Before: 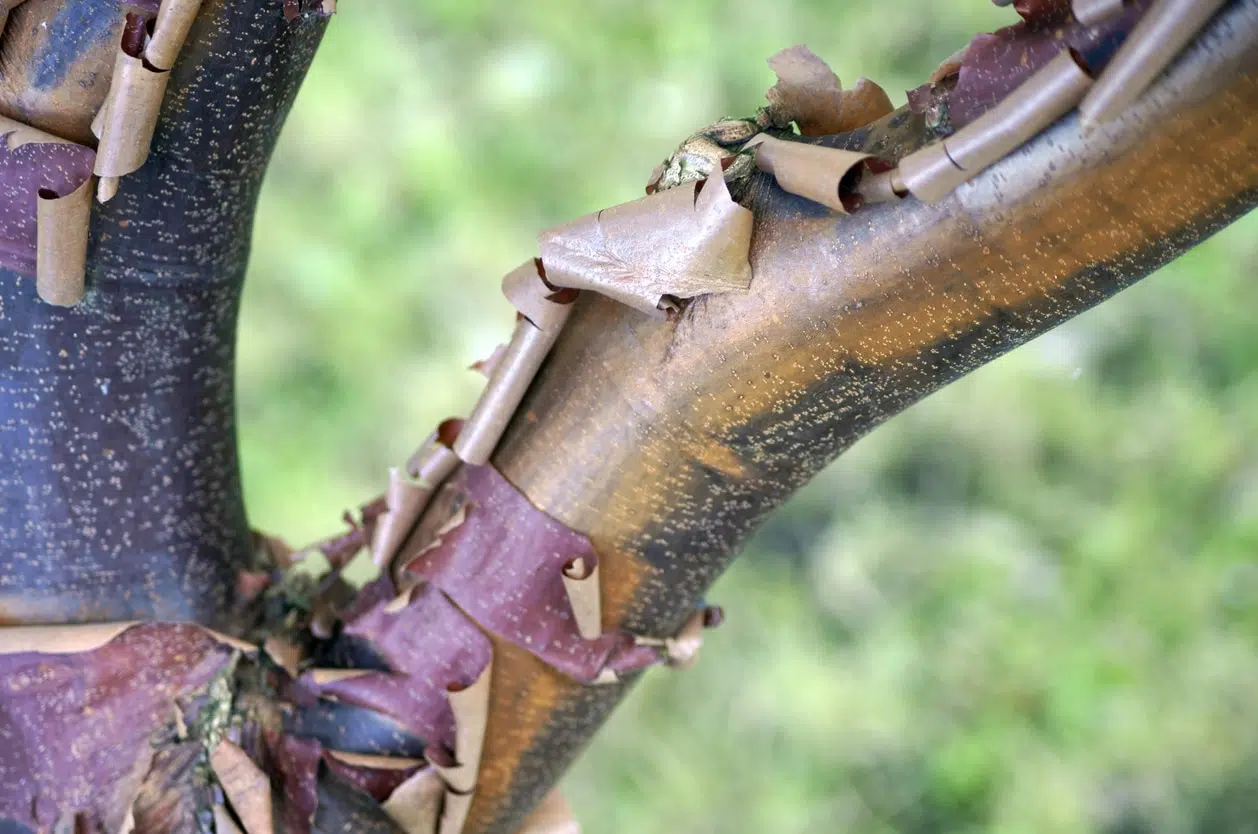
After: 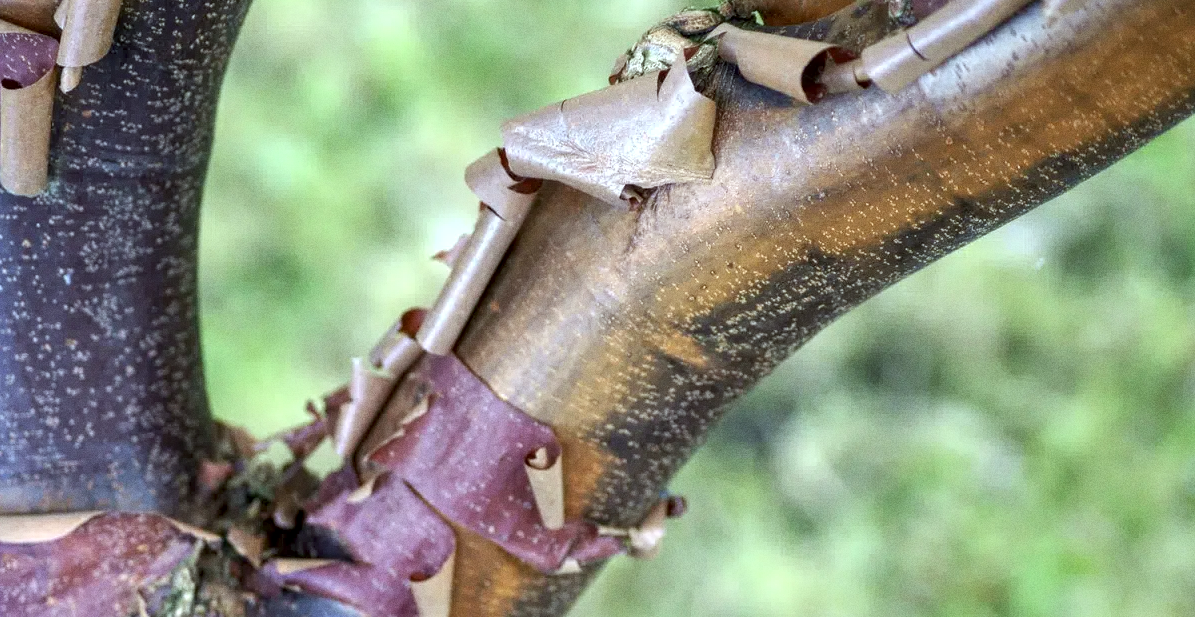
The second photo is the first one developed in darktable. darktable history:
local contrast: detail 130%
crop and rotate: left 2.991%, top 13.302%, right 1.981%, bottom 12.636%
exposure: compensate highlight preservation false
white balance: emerald 1
color correction: highlights a* -4.98, highlights b* -3.76, shadows a* 3.83, shadows b* 4.08
grain: on, module defaults
